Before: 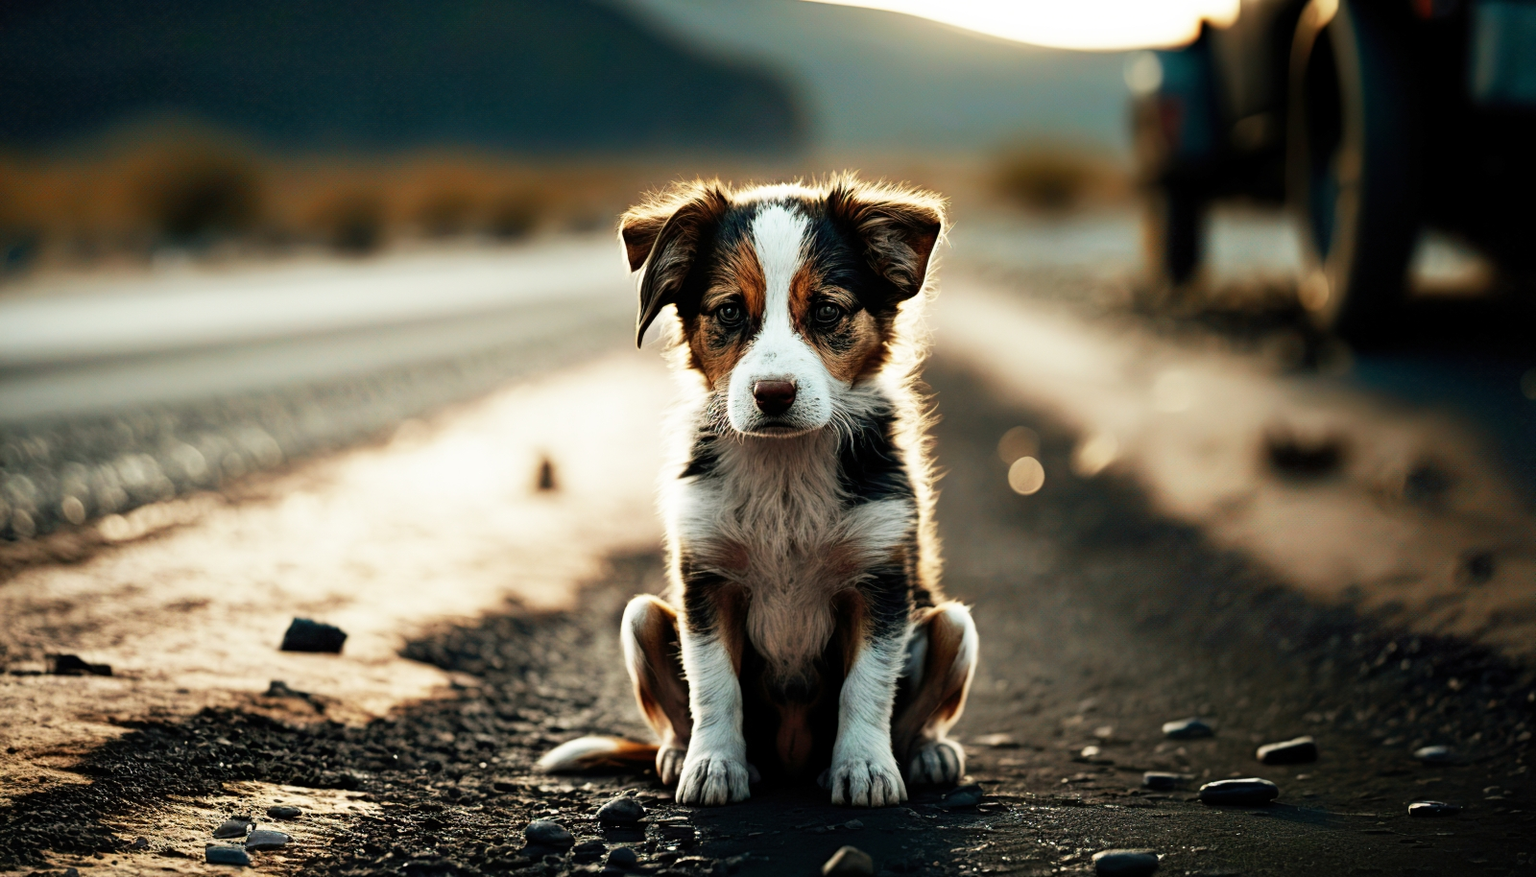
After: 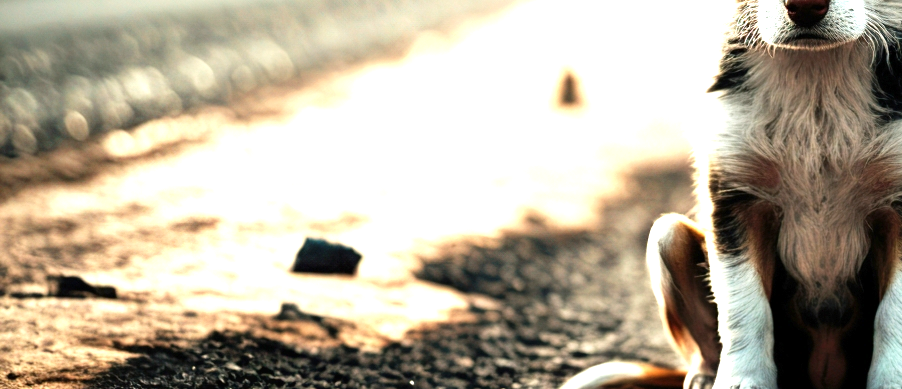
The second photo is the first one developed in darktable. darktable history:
exposure: exposure 0.943 EV, compensate highlight preservation false
crop: top 44.483%, right 43.593%, bottom 12.892%
